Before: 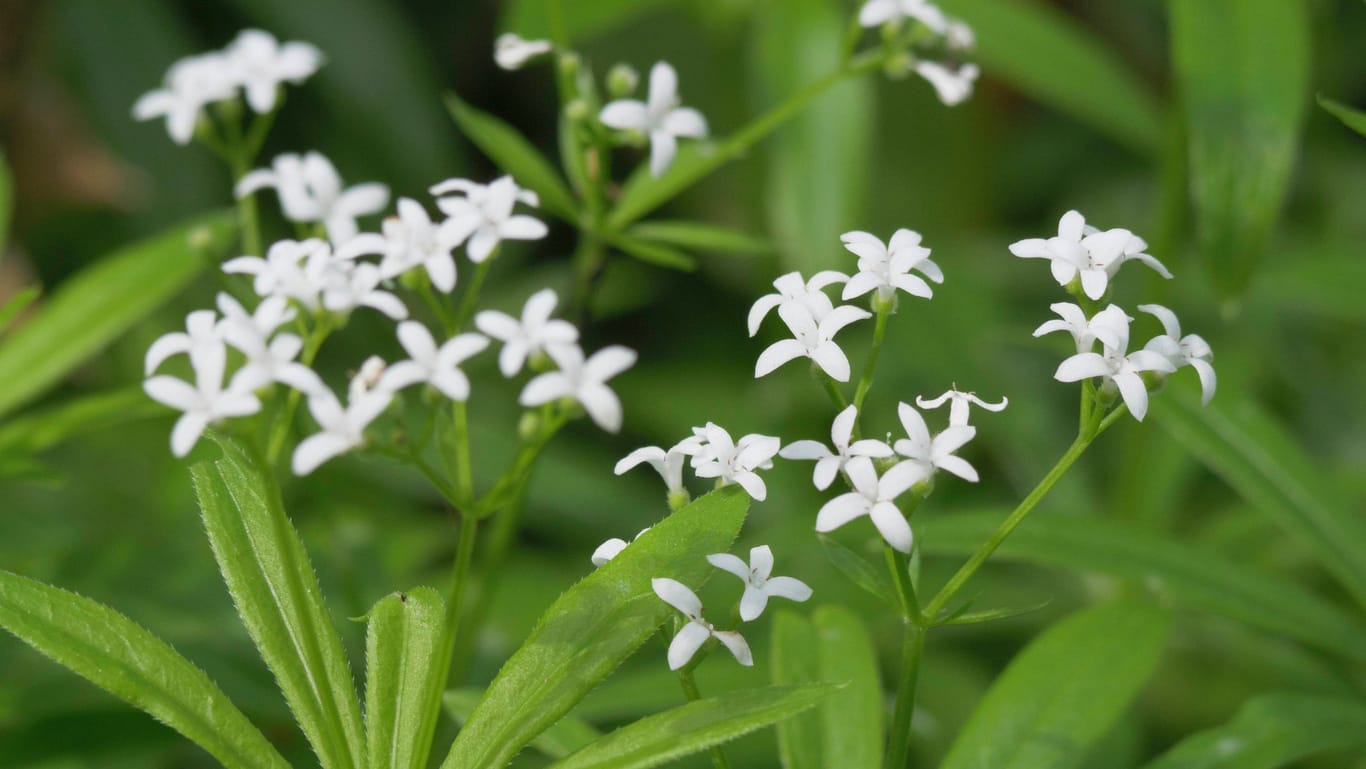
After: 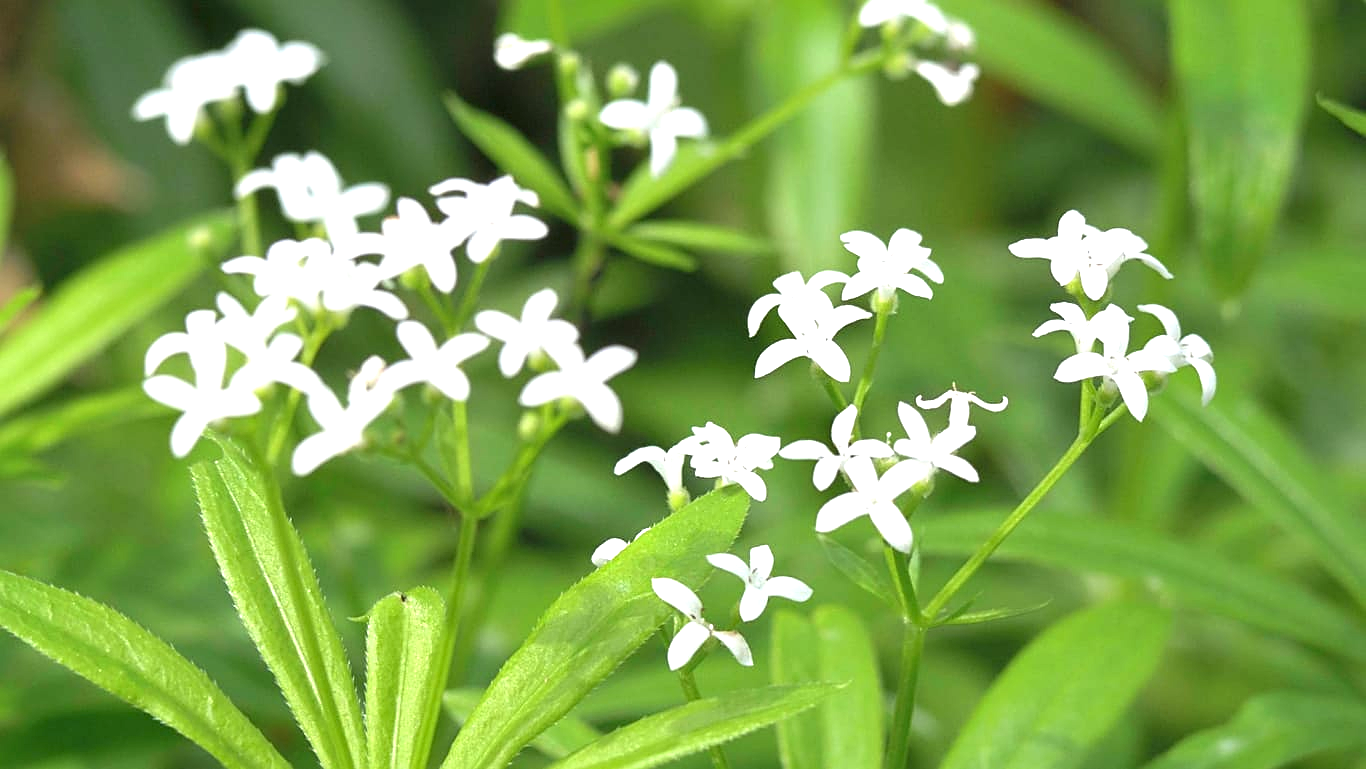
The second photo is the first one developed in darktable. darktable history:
exposure: exposure 1.154 EV, compensate exposure bias true, compensate highlight preservation false
sharpen: on, module defaults
